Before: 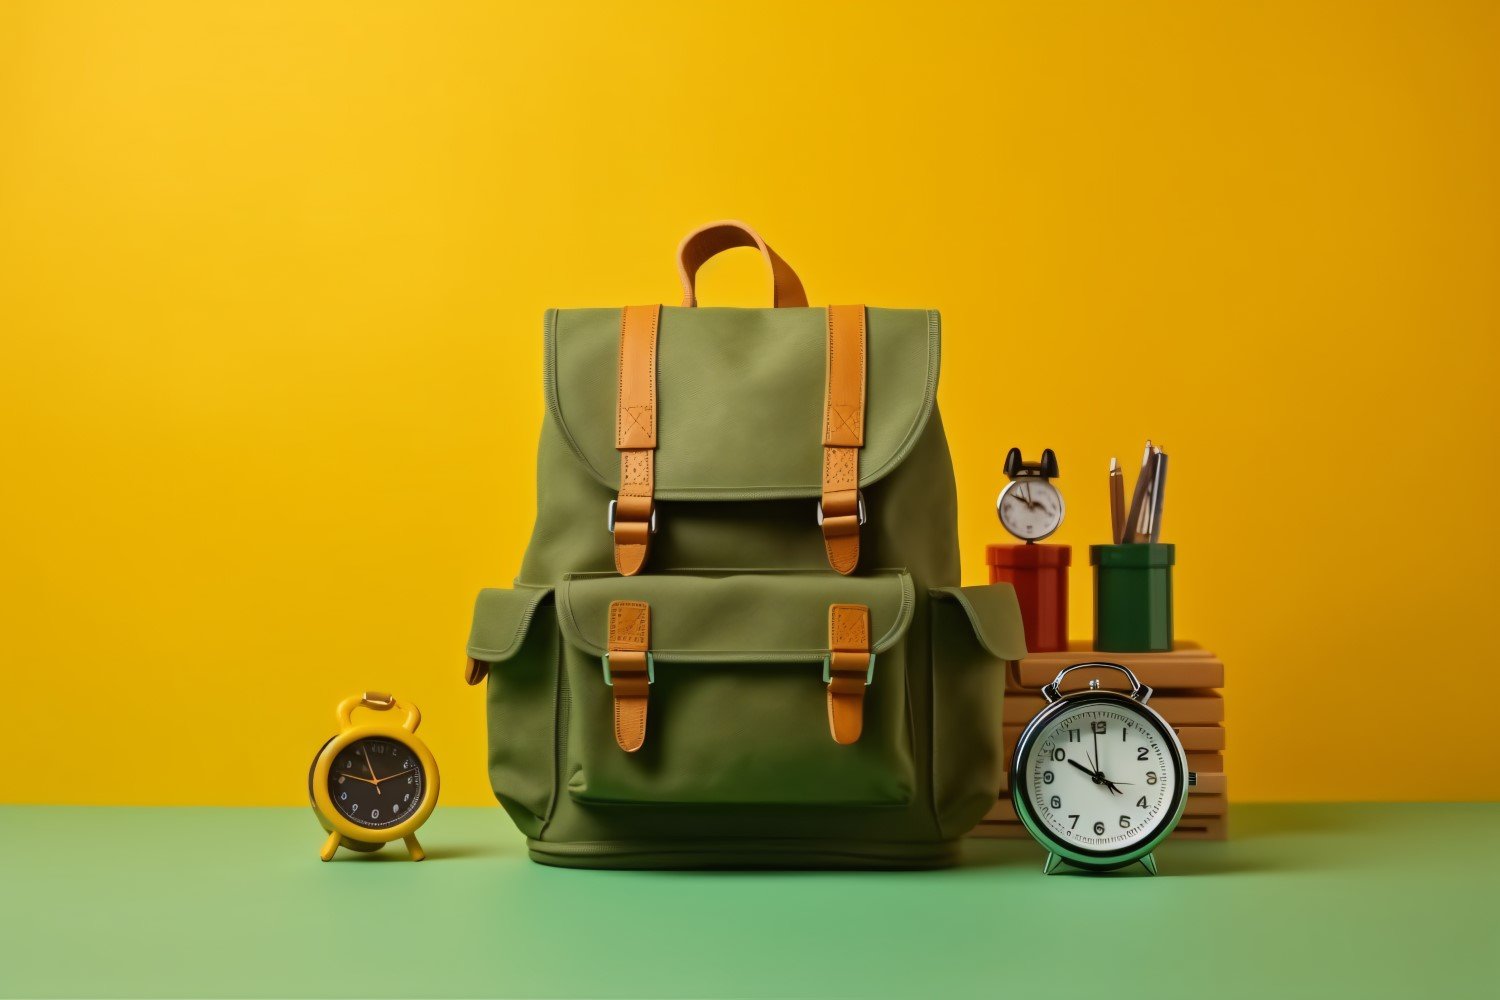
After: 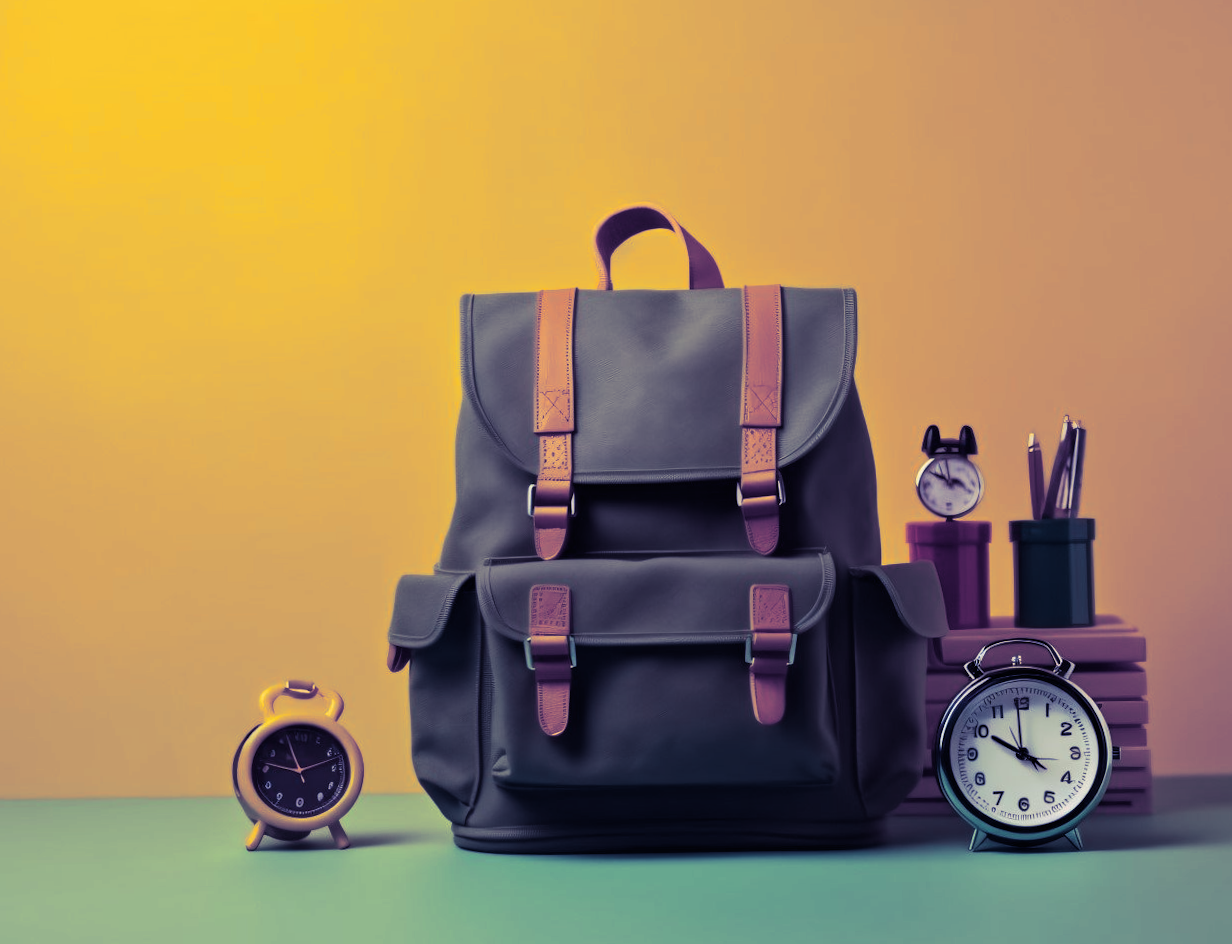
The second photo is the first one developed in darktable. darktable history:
crop and rotate: angle 1°, left 4.281%, top 0.642%, right 11.383%, bottom 2.486%
split-toning: shadows › hue 242.67°, shadows › saturation 0.733, highlights › hue 45.33°, highlights › saturation 0.667, balance -53.304, compress 21.15%
color balance rgb: perceptual saturation grading › global saturation 20%, perceptual saturation grading › highlights -25%, perceptual saturation grading › shadows 50%
